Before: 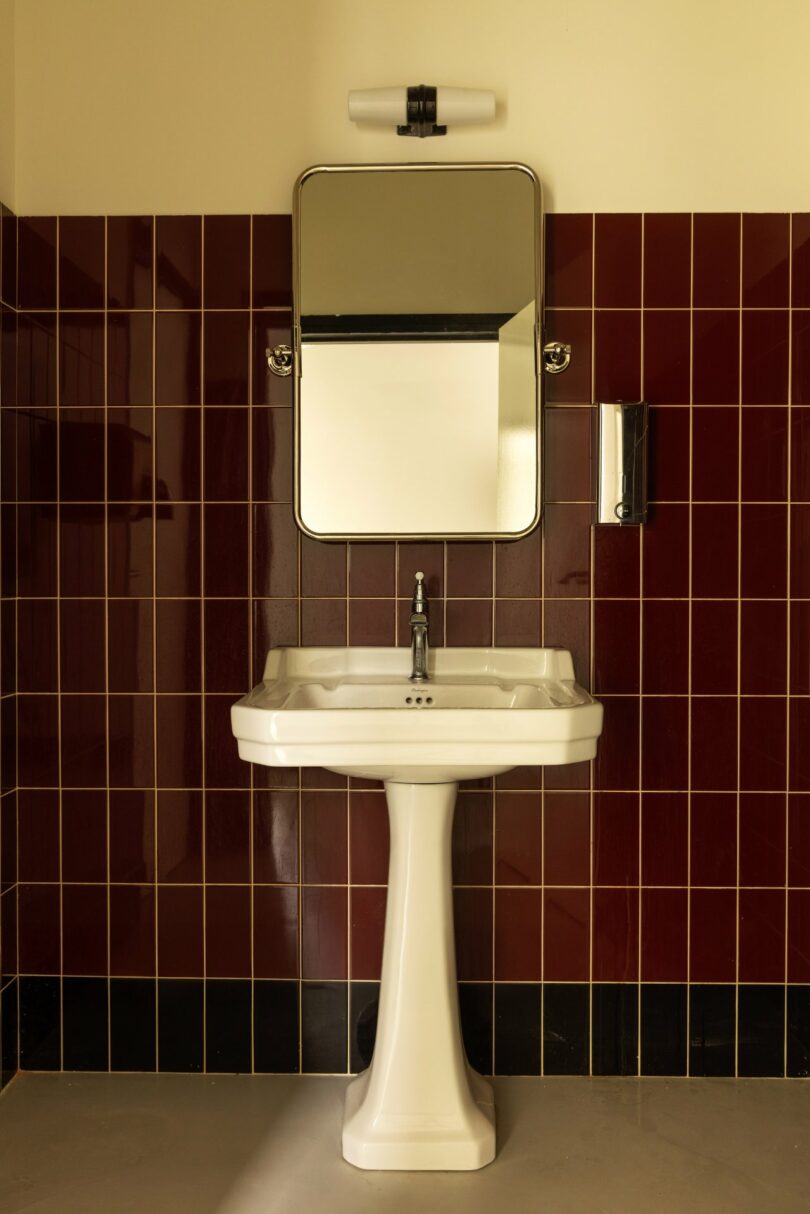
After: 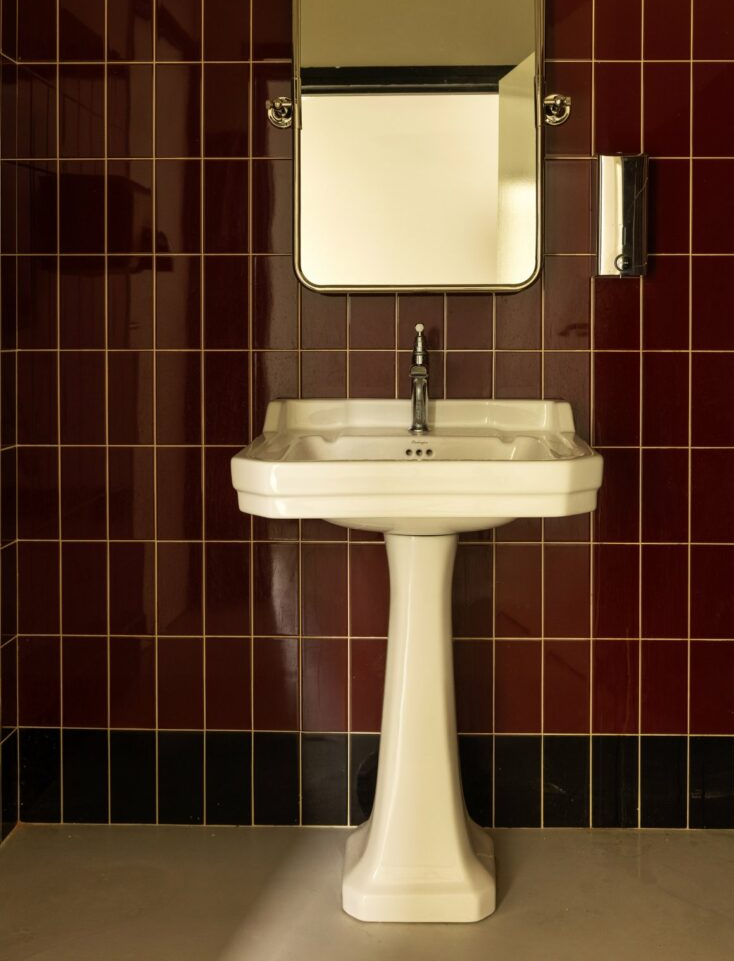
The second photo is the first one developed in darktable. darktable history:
crop: top 20.497%, right 9.322%, bottom 0.319%
